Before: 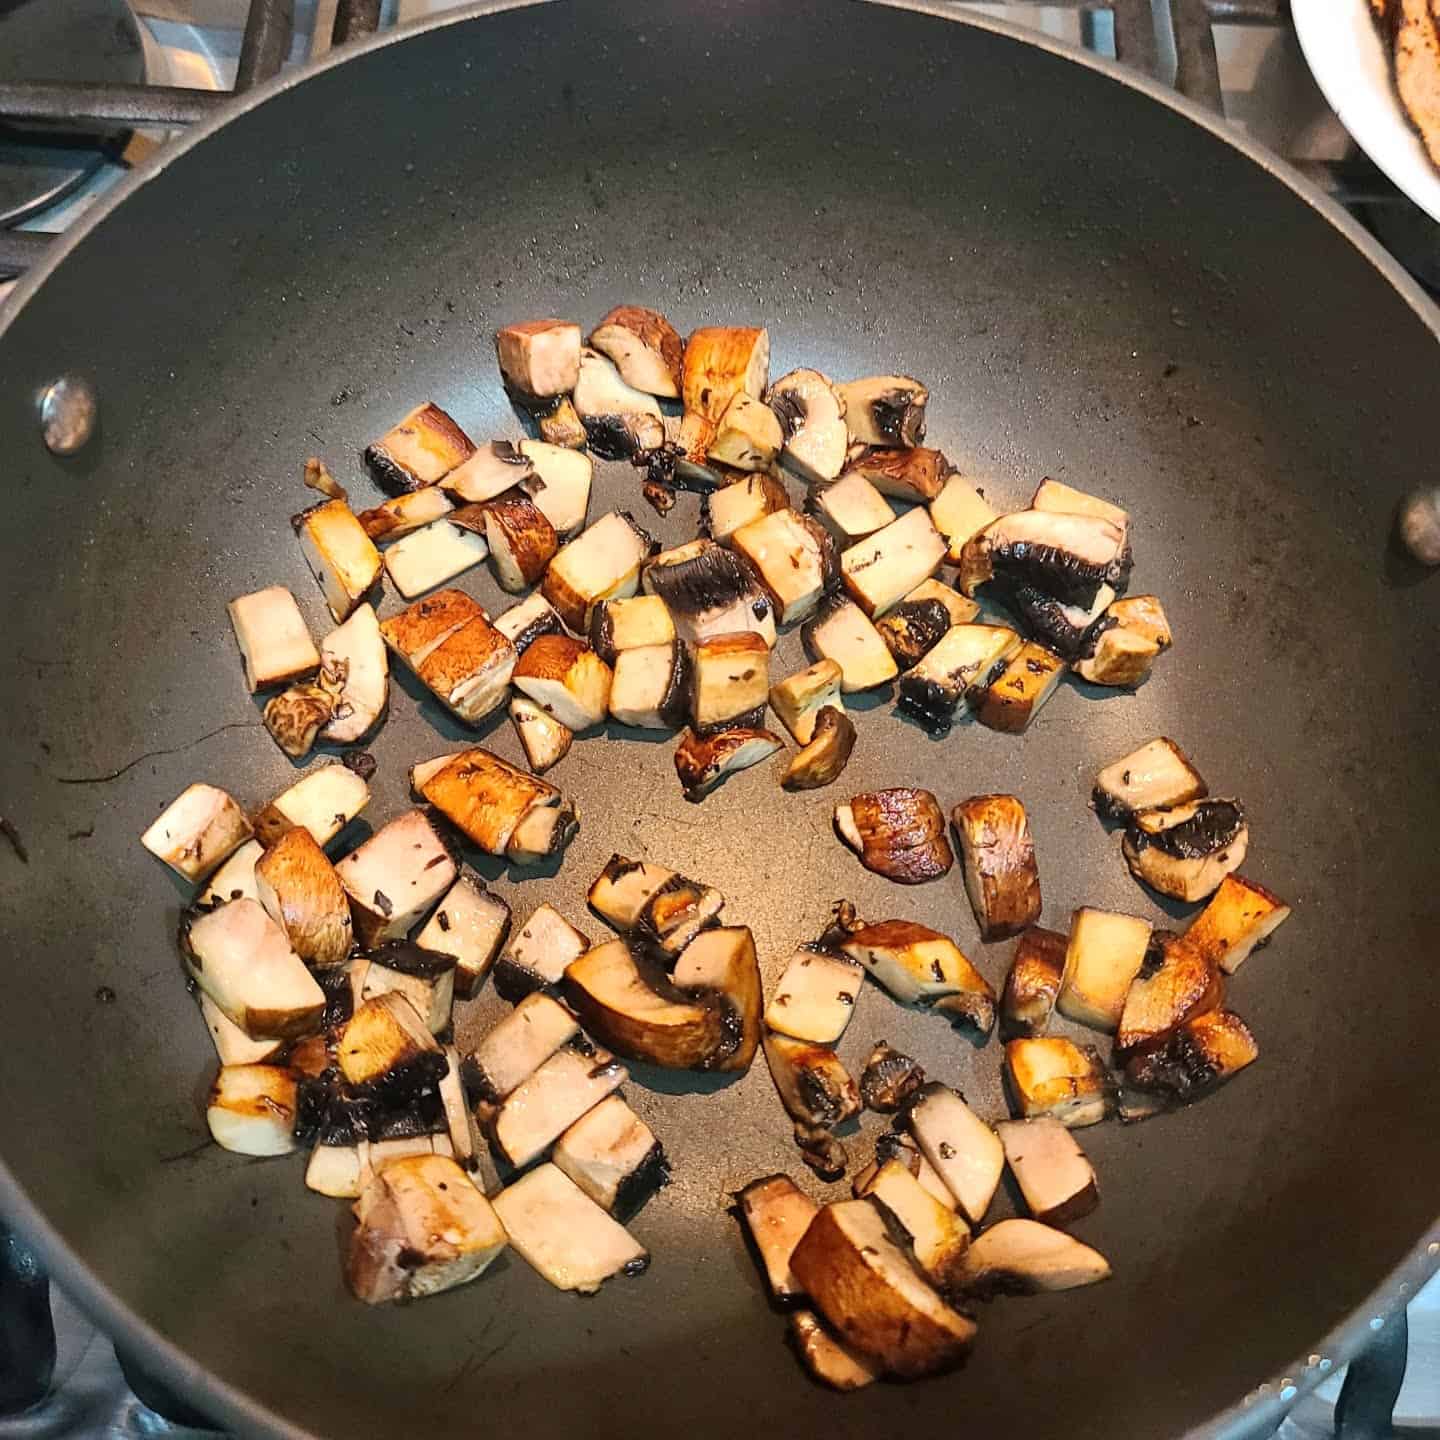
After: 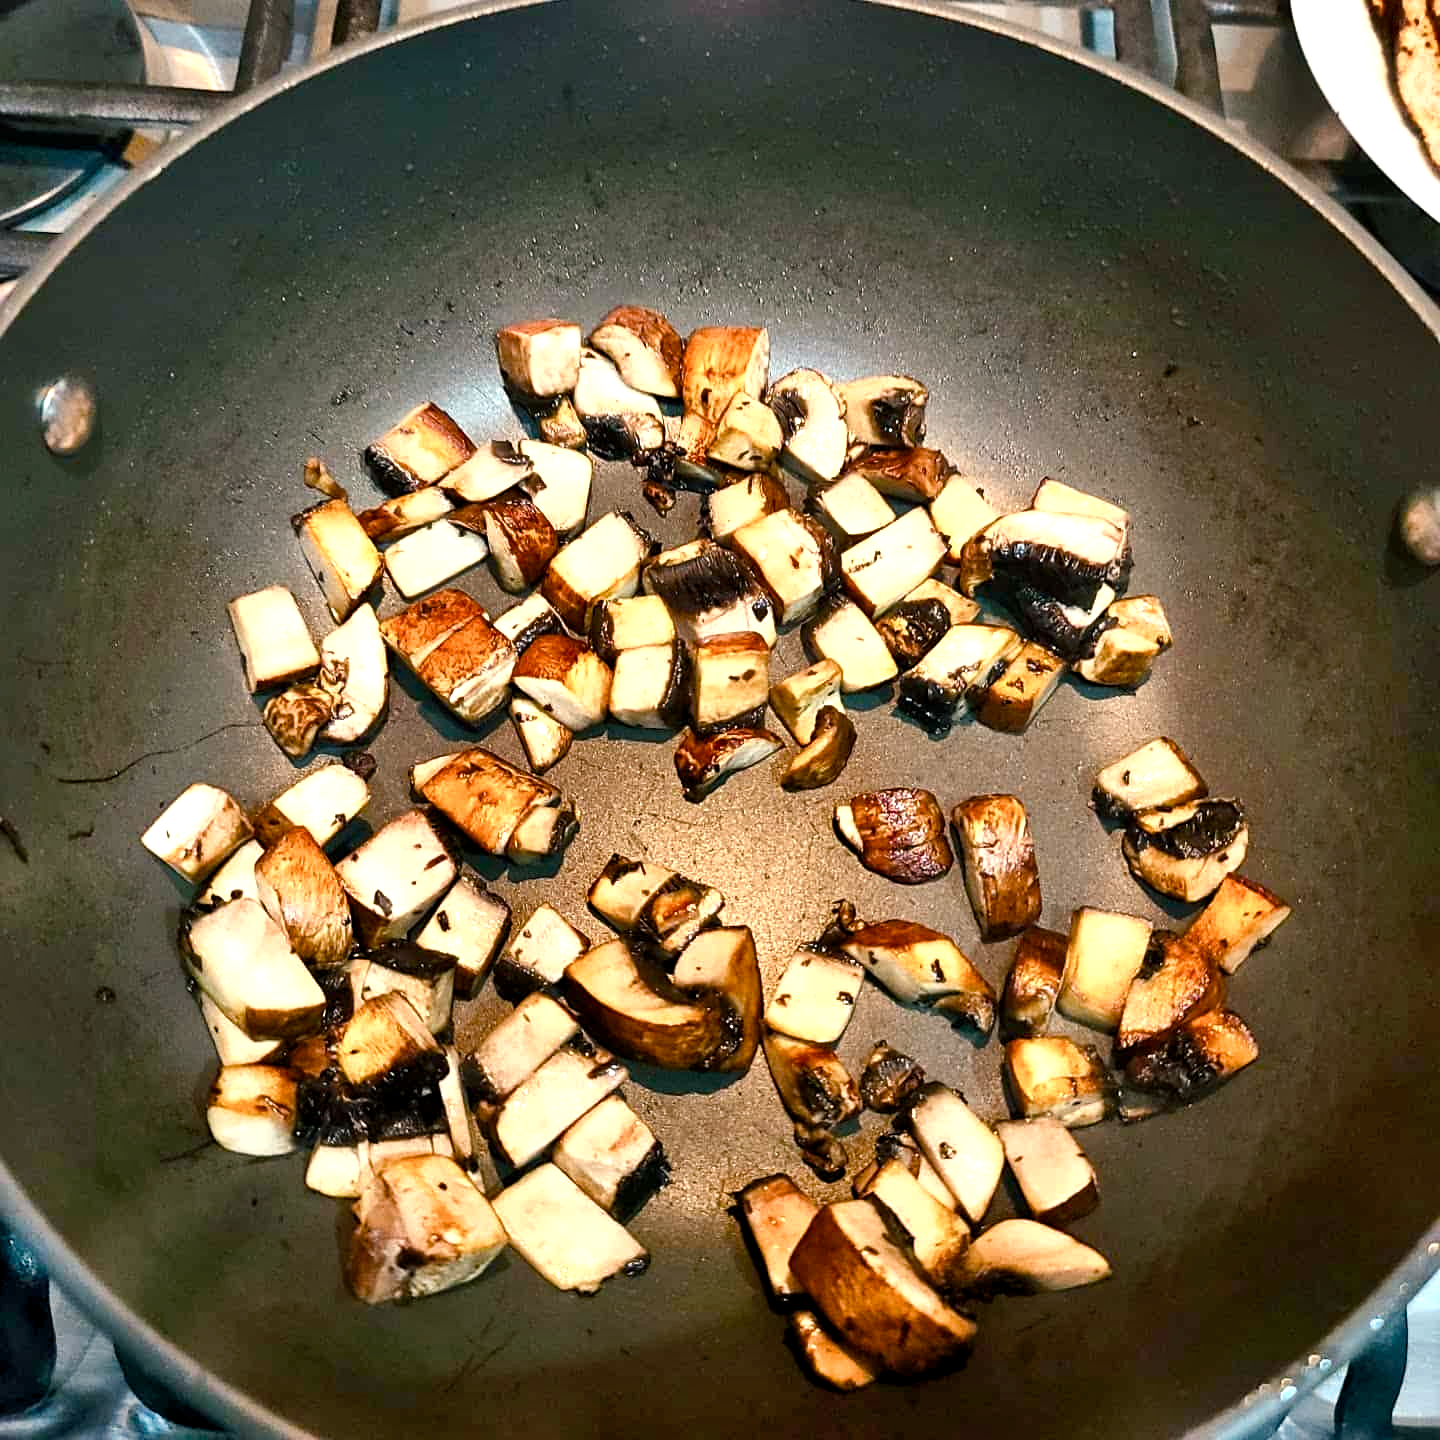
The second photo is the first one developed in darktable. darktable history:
shadows and highlights: white point adjustment 0.1, highlights -70, soften with gaussian
color balance rgb: shadows lift › chroma 2.79%, shadows lift › hue 190.66°, power › hue 171.85°, highlights gain › chroma 2.16%, highlights gain › hue 75.26°, global offset › luminance -0.51%, perceptual saturation grading › highlights -33.8%, perceptual saturation grading › mid-tones 14.98%, perceptual saturation grading › shadows 48.43%, perceptual brilliance grading › highlights 15.68%, perceptual brilliance grading › mid-tones 6.62%, perceptual brilliance grading › shadows -14.98%, global vibrance 11.32%, contrast 5.05%
